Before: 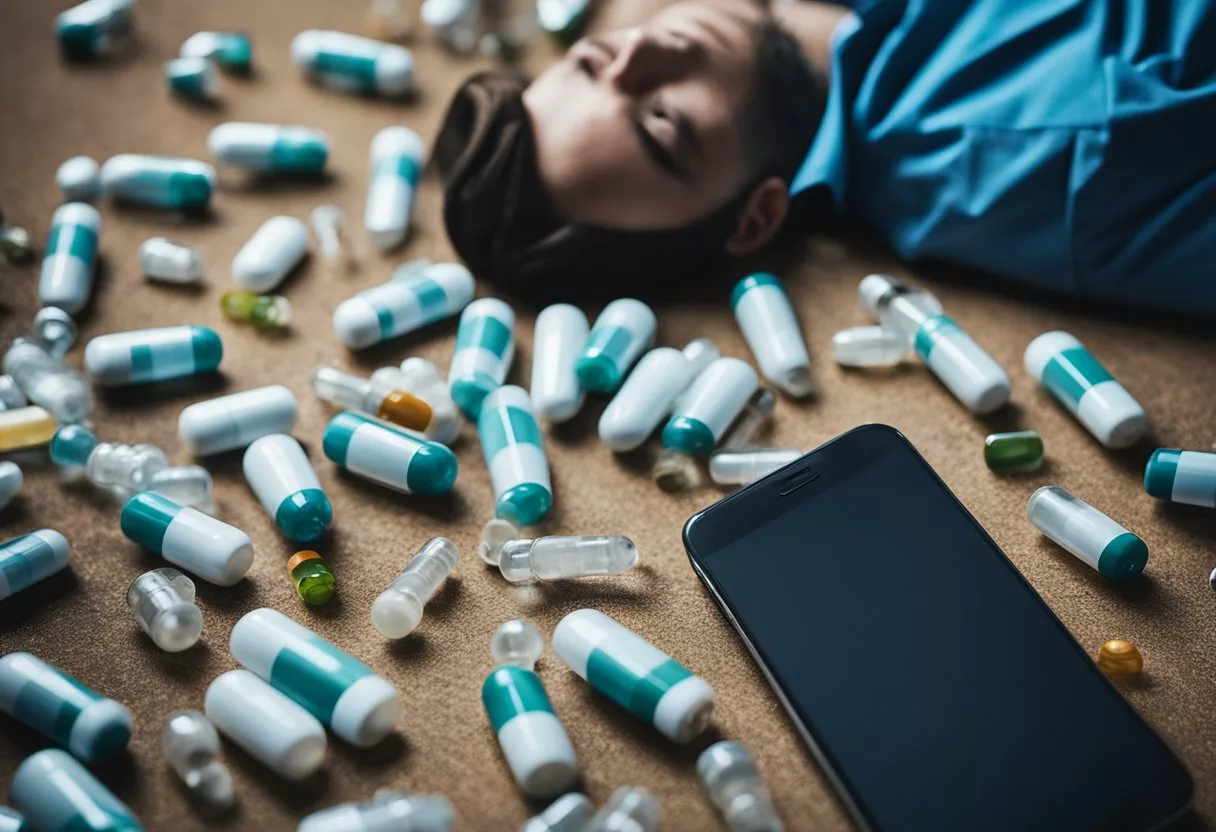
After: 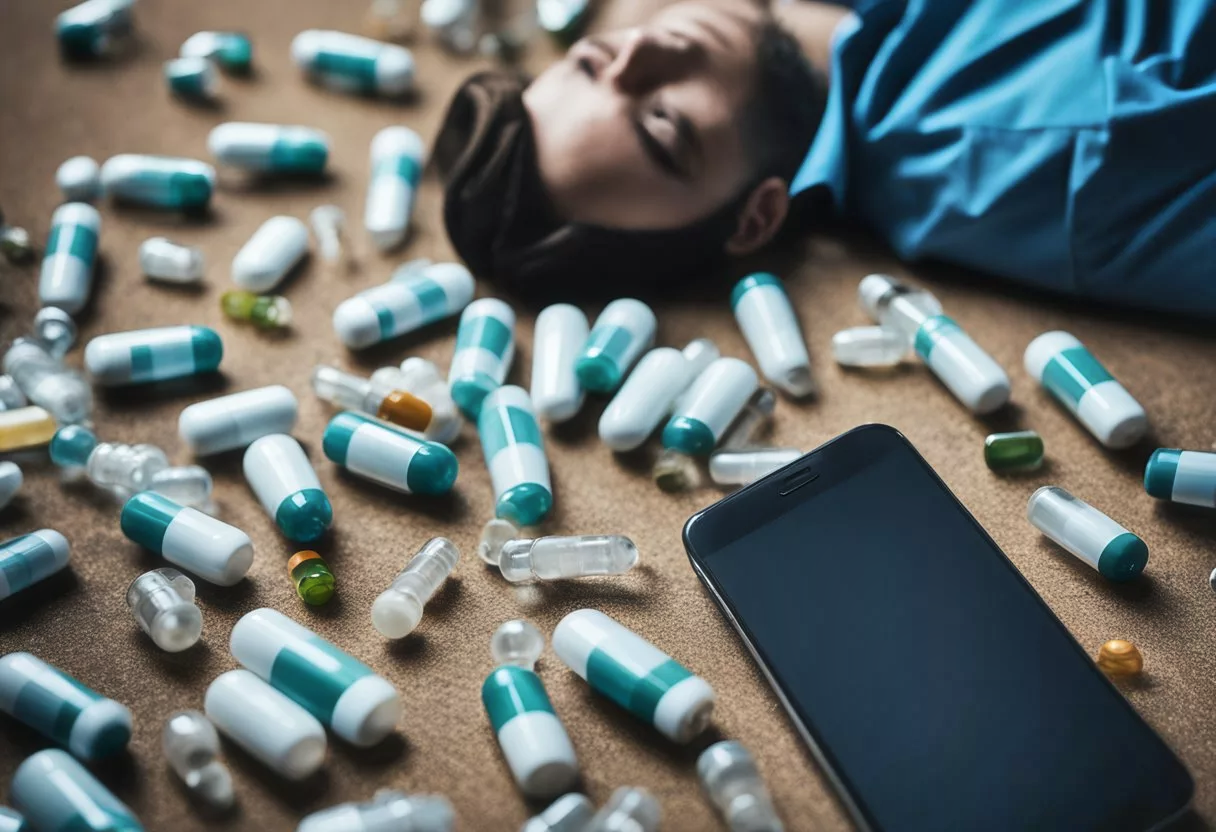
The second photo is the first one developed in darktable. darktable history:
local contrast: mode bilateral grid, contrast 20, coarseness 51, detail 120%, midtone range 0.2
shadows and highlights: soften with gaussian
haze removal: strength -0.114, compatibility mode true, adaptive false
